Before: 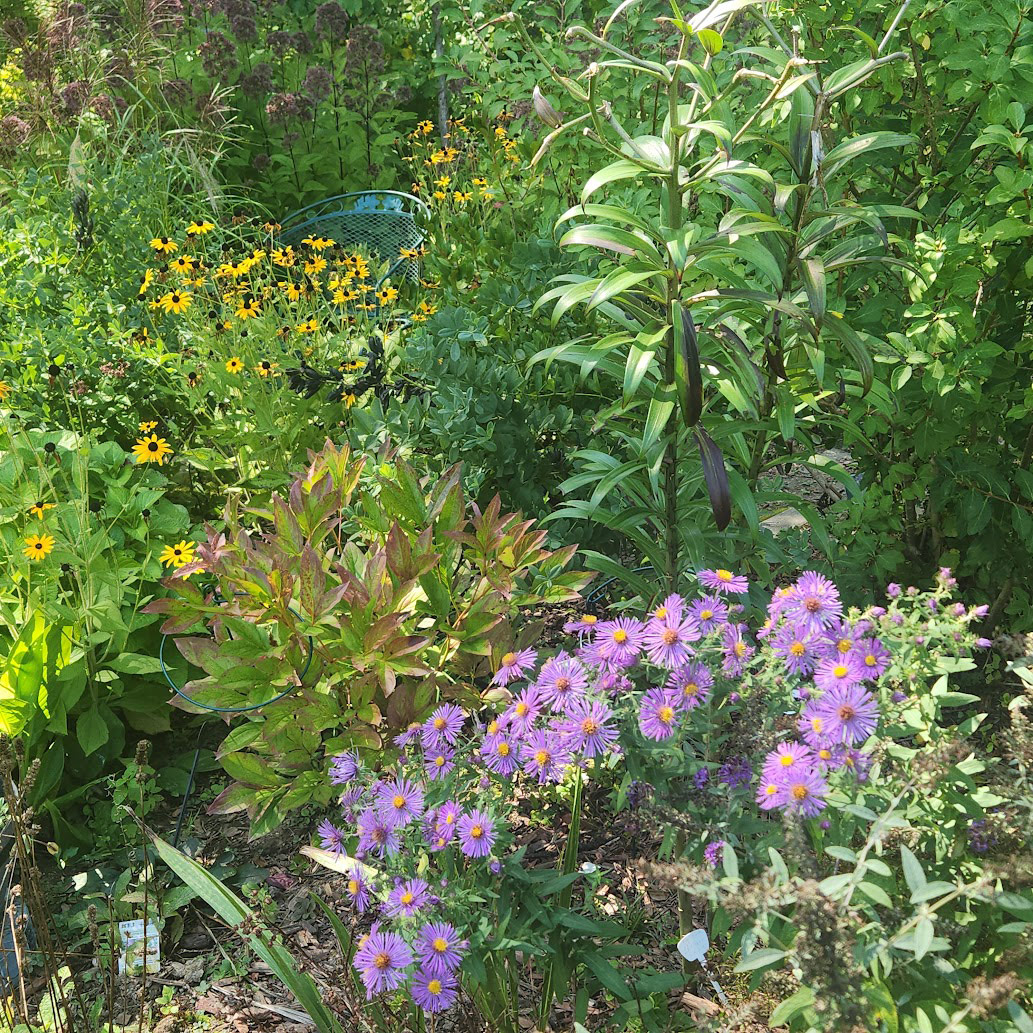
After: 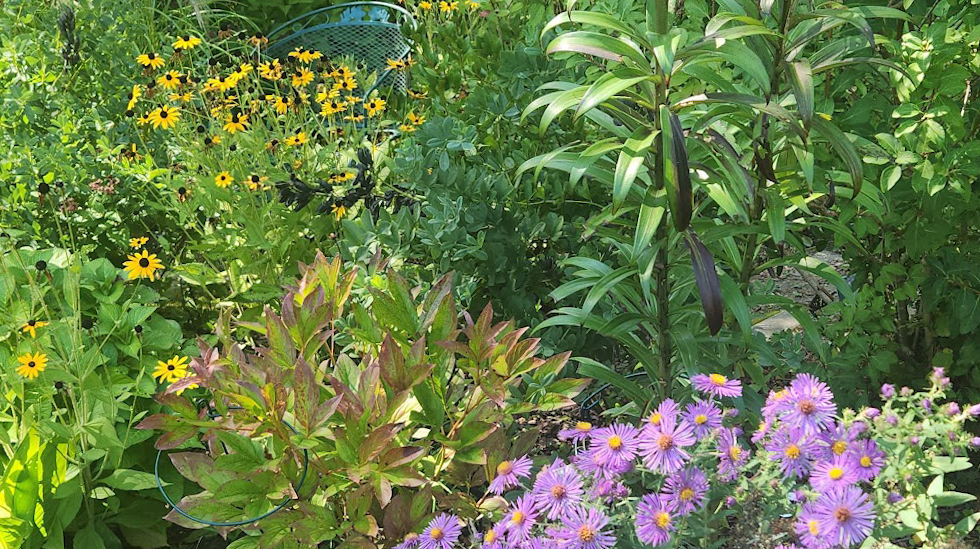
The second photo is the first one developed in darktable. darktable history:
crop: left 1.744%, top 19.225%, right 5.069%, bottom 28.357%
rotate and perspective: rotation -1.17°, automatic cropping off
